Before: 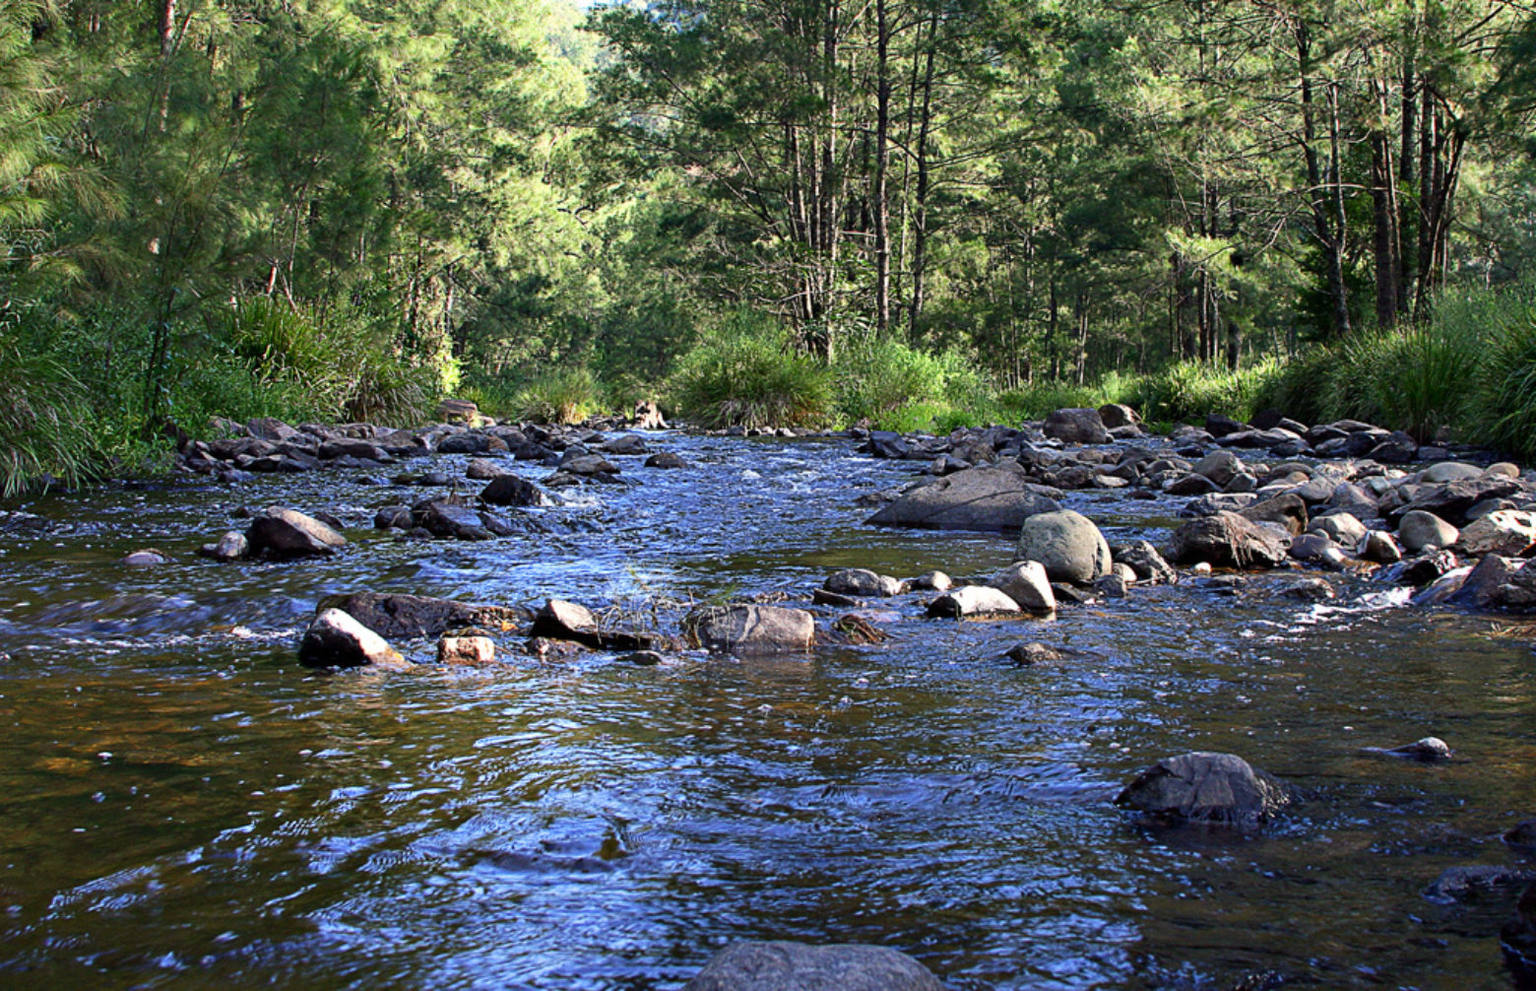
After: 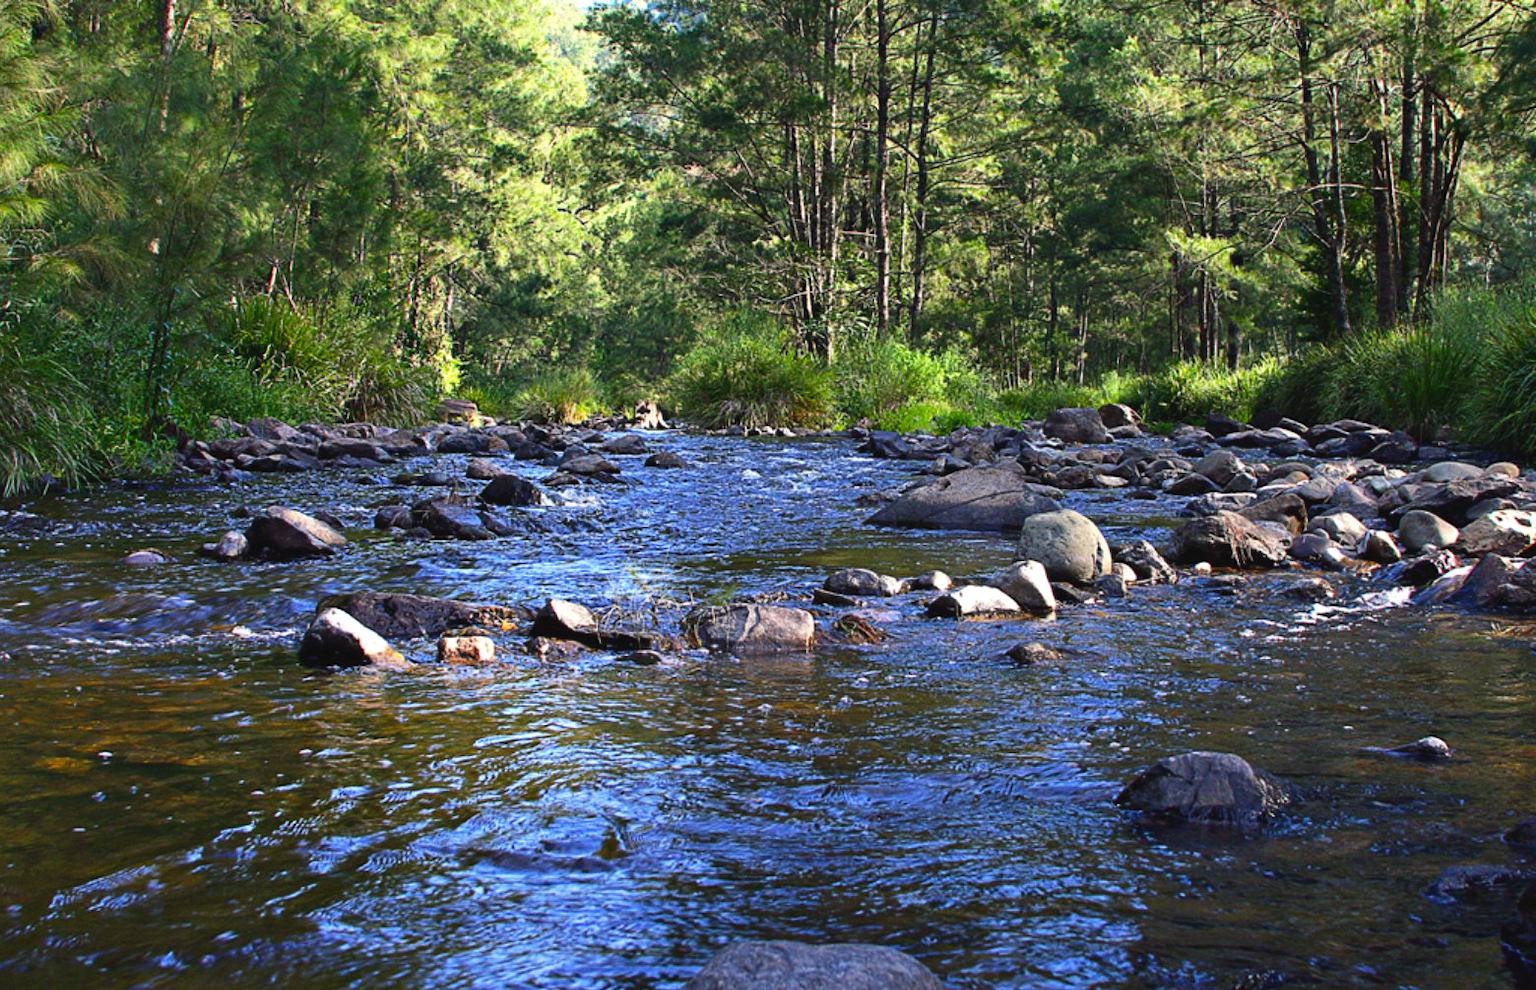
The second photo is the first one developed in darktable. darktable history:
color balance rgb: global offset › luminance 0.513%, perceptual saturation grading › global saturation 25.1%, contrast 4.601%
